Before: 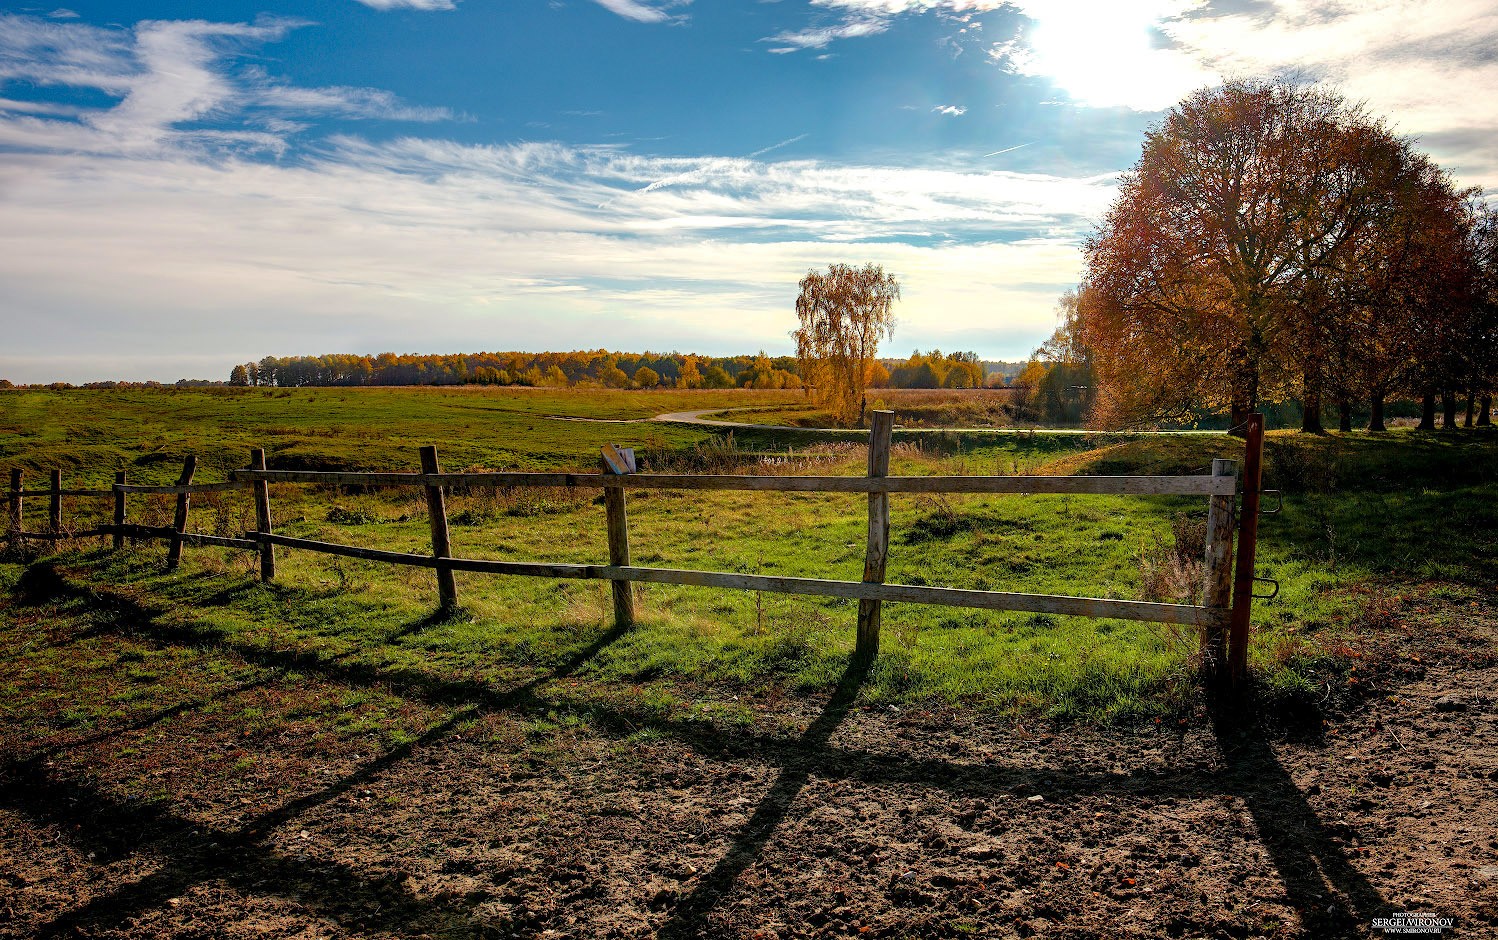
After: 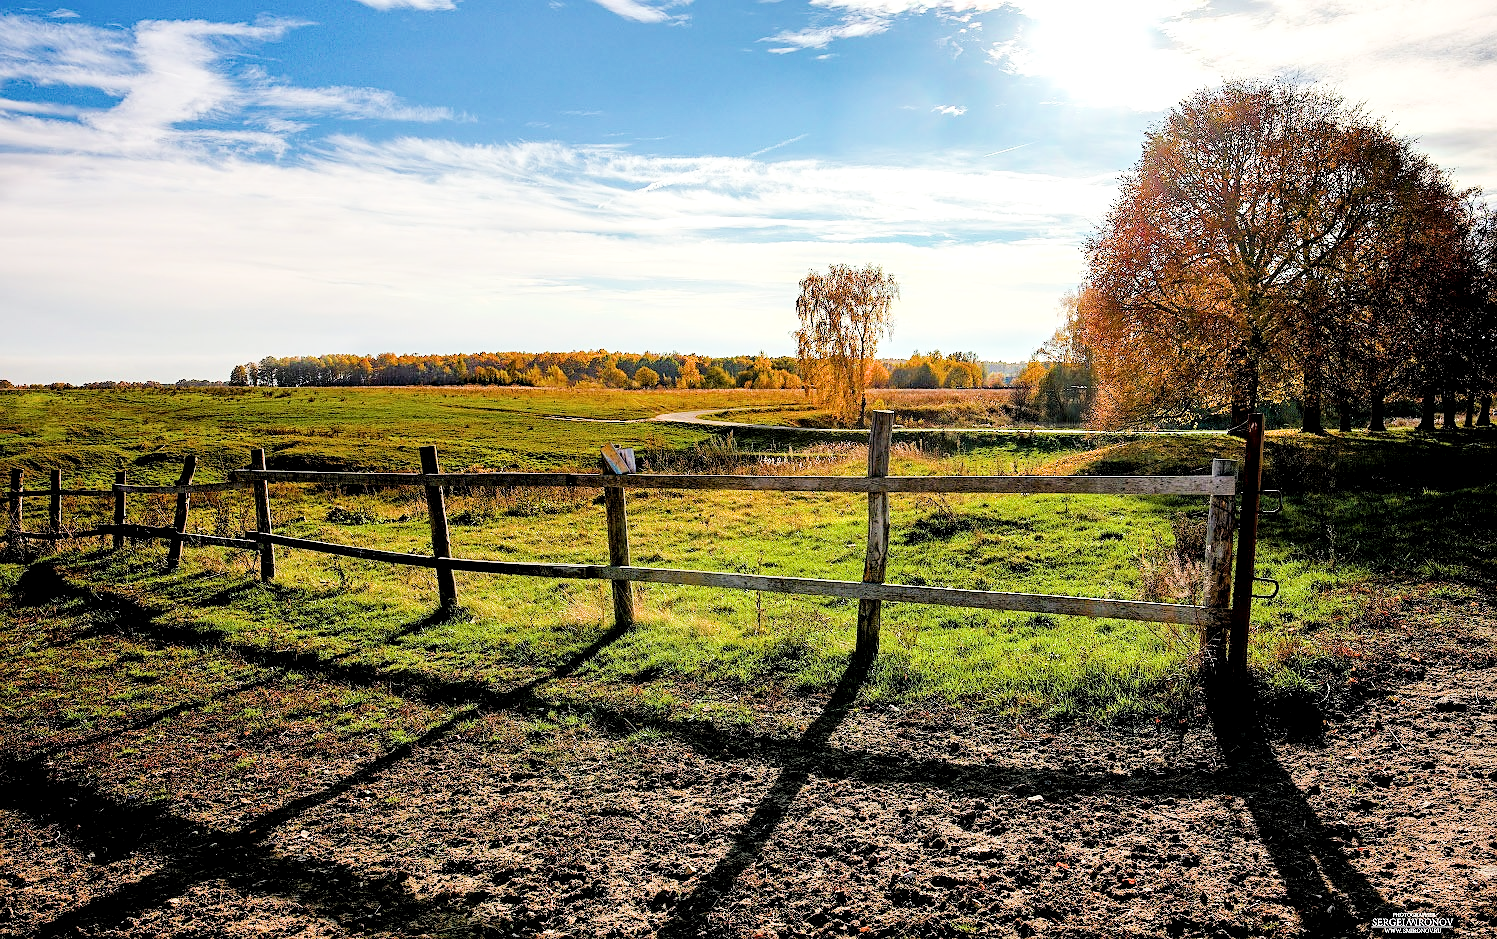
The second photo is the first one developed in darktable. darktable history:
sharpen: radius 1.458, amount 0.398, threshold 1.271
filmic rgb: black relative exposure -5 EV, hardness 2.88, contrast 1.2, highlights saturation mix -30%
local contrast: highlights 100%, shadows 100%, detail 120%, midtone range 0.2
exposure: black level correction 0, exposure 1.2 EV, compensate exposure bias true, compensate highlight preservation false
